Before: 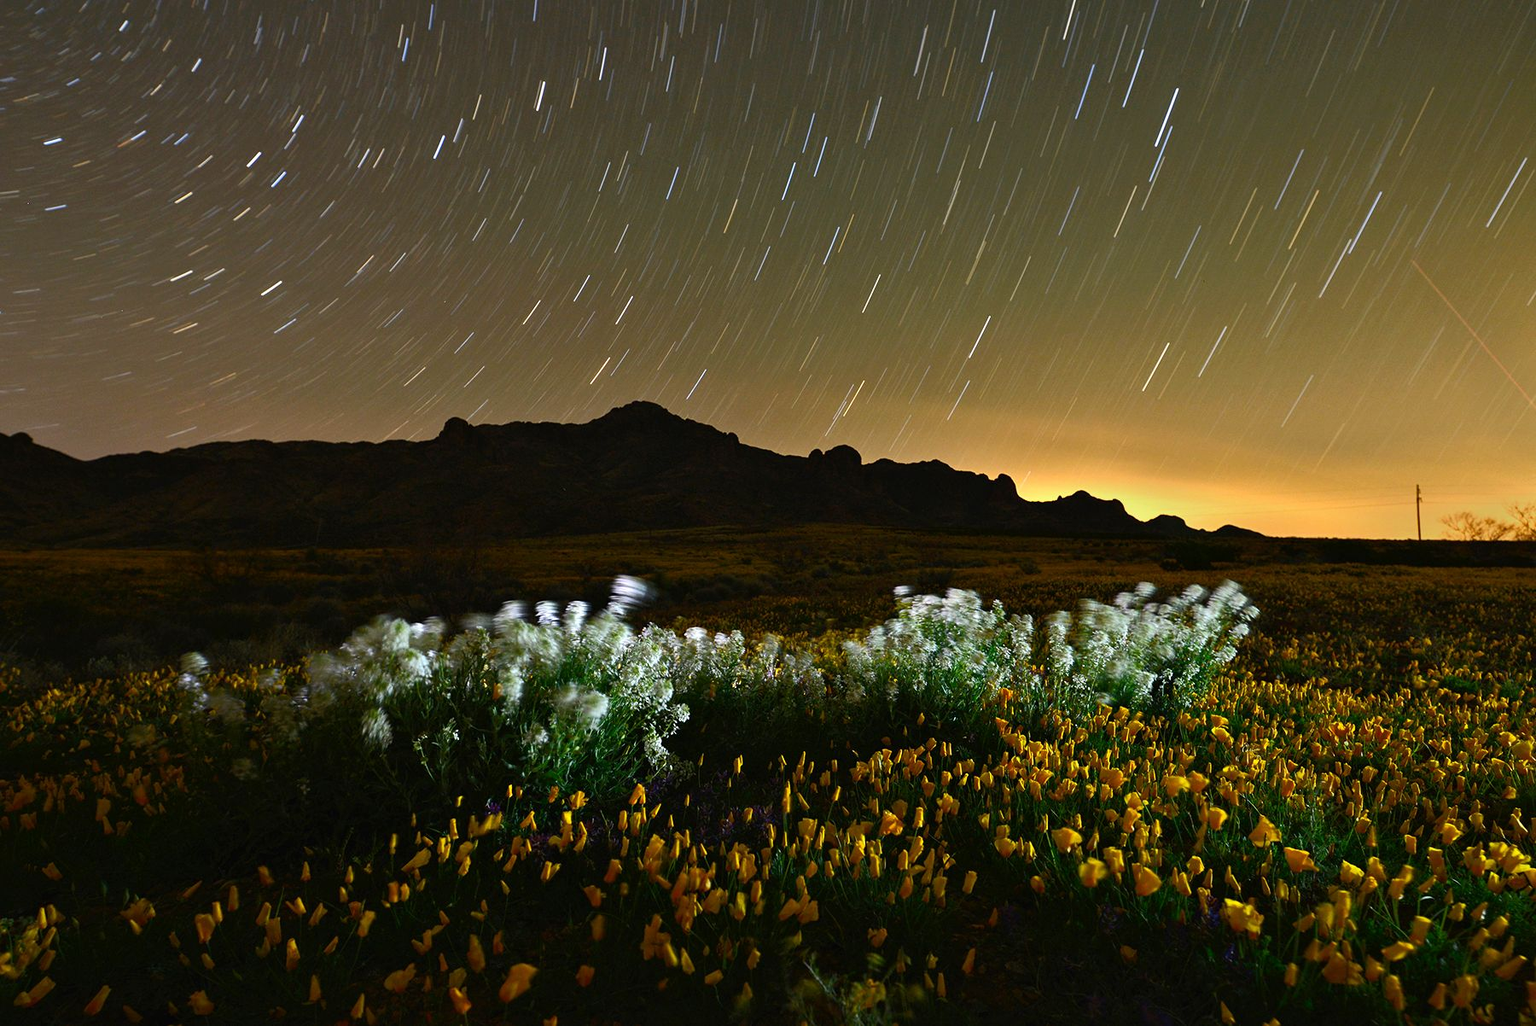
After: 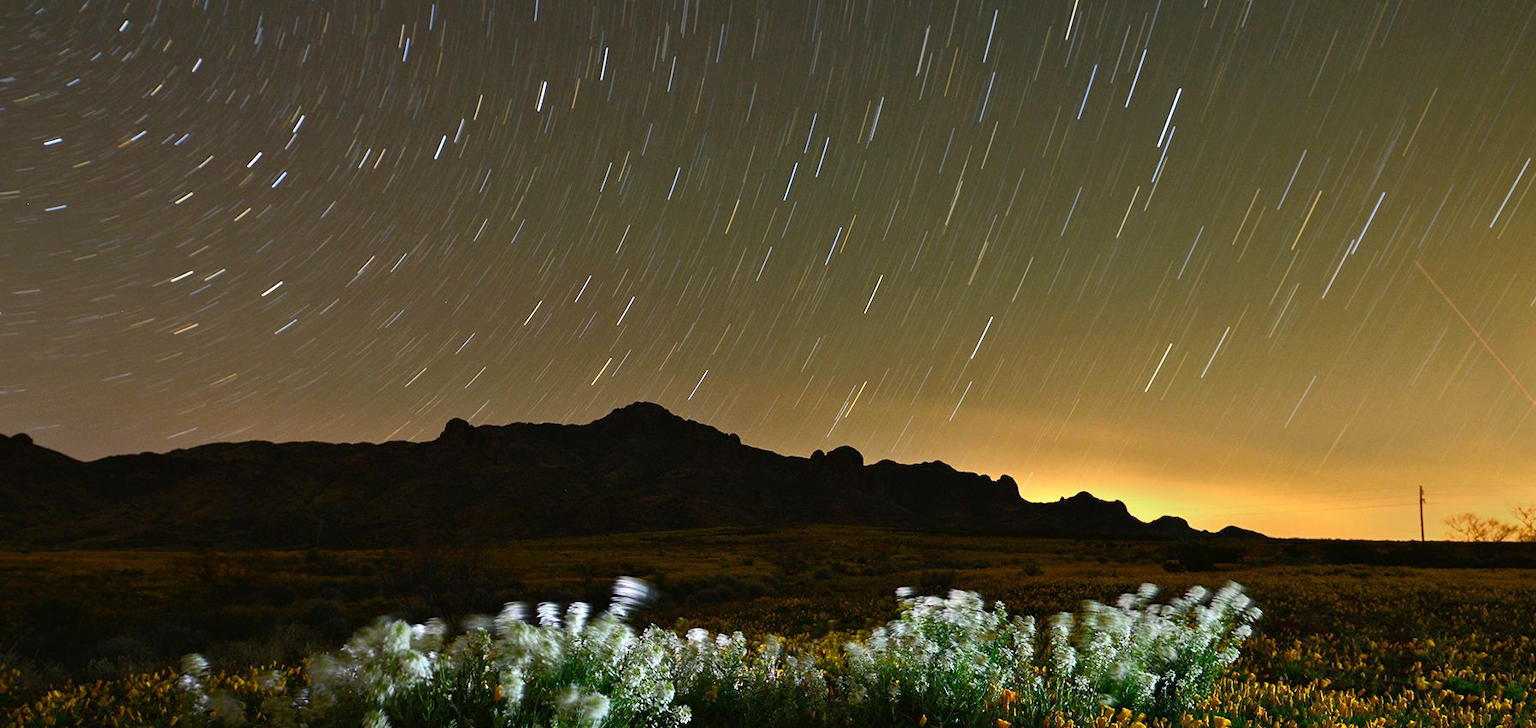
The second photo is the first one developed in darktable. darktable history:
crop: right 0.001%, bottom 29.103%
